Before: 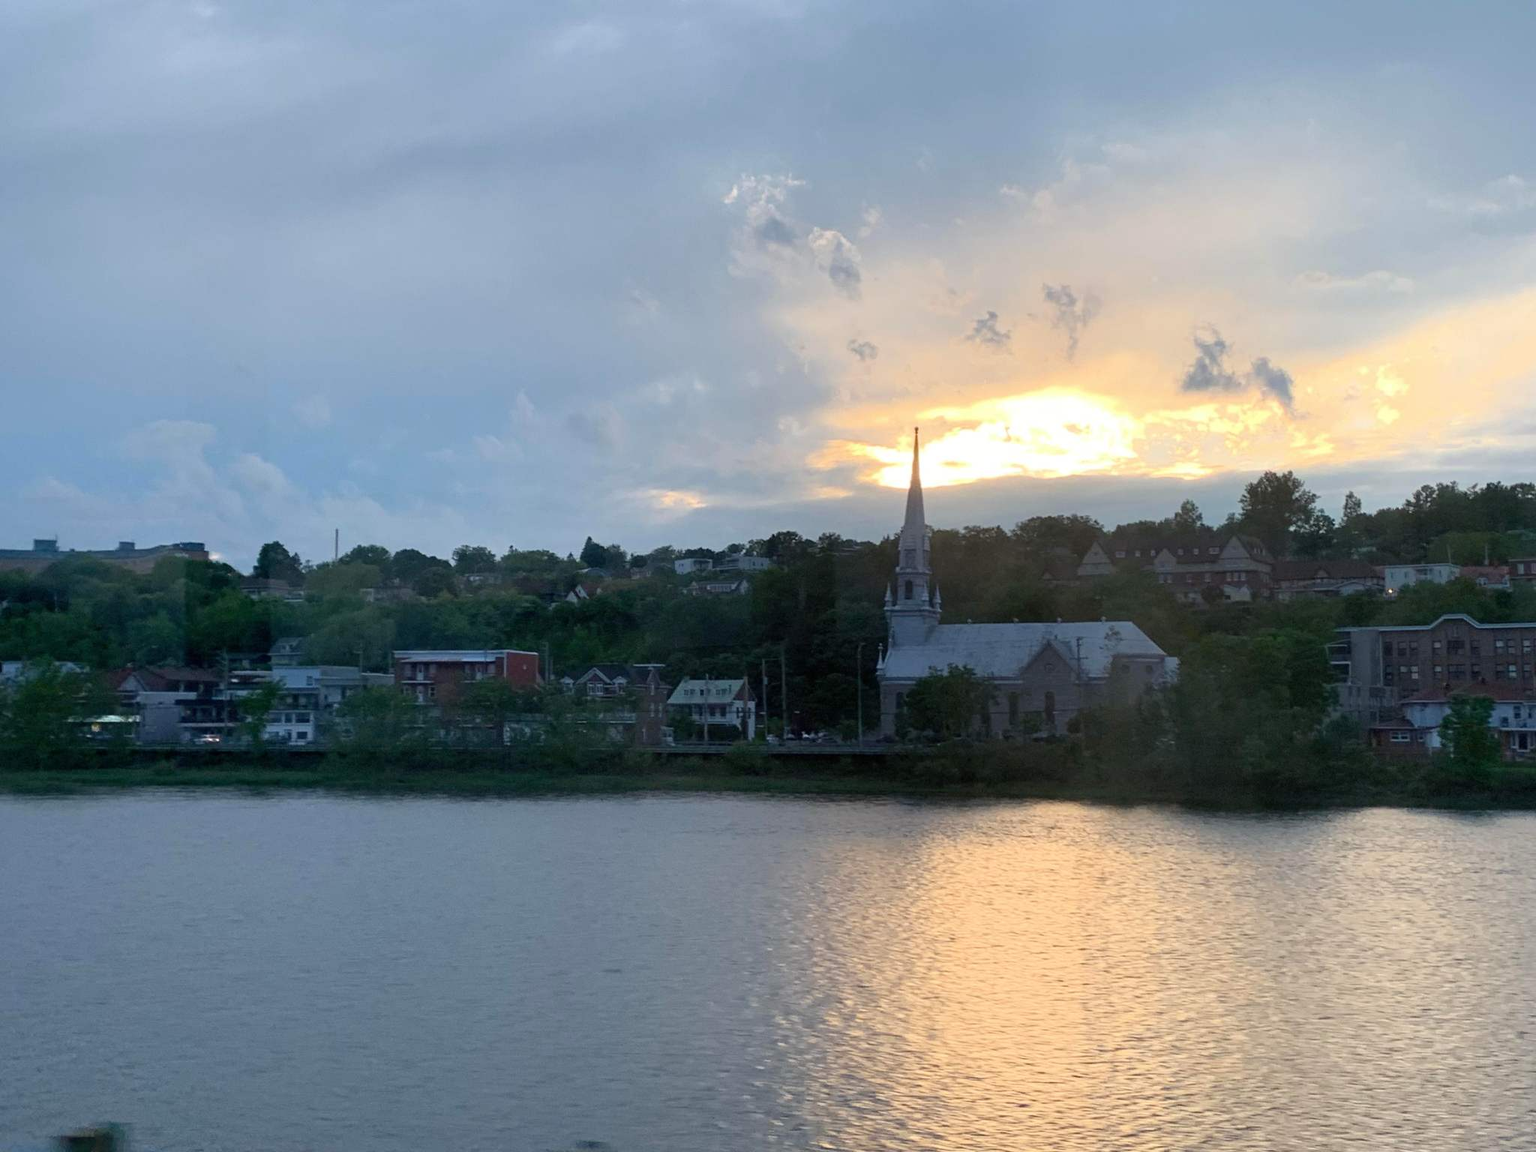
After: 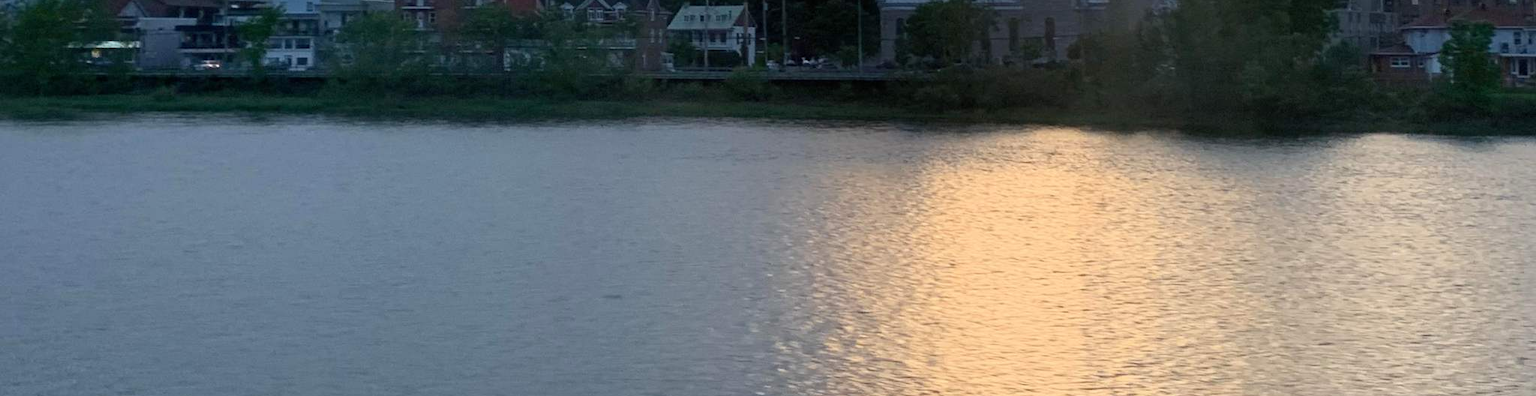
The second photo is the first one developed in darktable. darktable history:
crop and rotate: top 58.562%, bottom 6.938%
